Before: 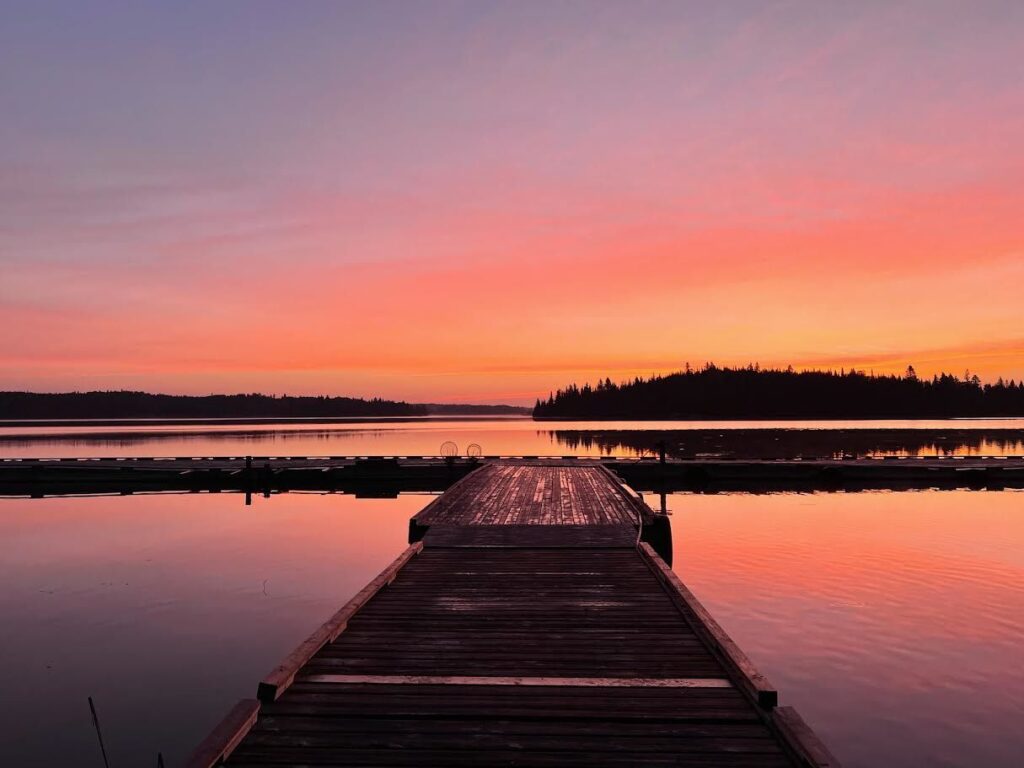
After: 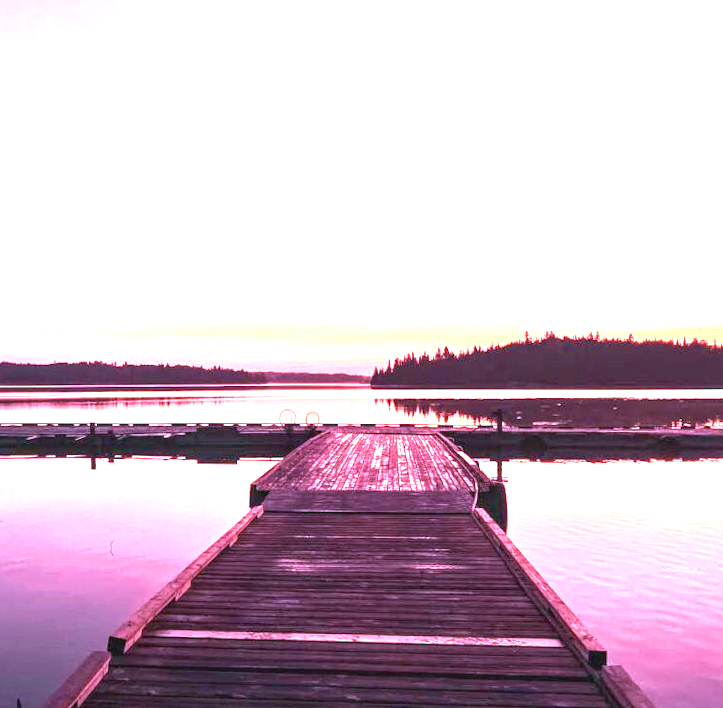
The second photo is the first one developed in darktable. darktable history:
crop and rotate: left 13.15%, top 5.251%, right 12.609%
velvia: on, module defaults
exposure: black level correction 0, exposure 2.327 EV, compensate exposure bias true, compensate highlight preservation false
rotate and perspective: rotation 0.074°, lens shift (vertical) 0.096, lens shift (horizontal) -0.041, crop left 0.043, crop right 0.952, crop top 0.024, crop bottom 0.979
white balance: red 1, blue 1
local contrast: detail 130%
color correction: highlights a* 15.03, highlights b* -25.07
